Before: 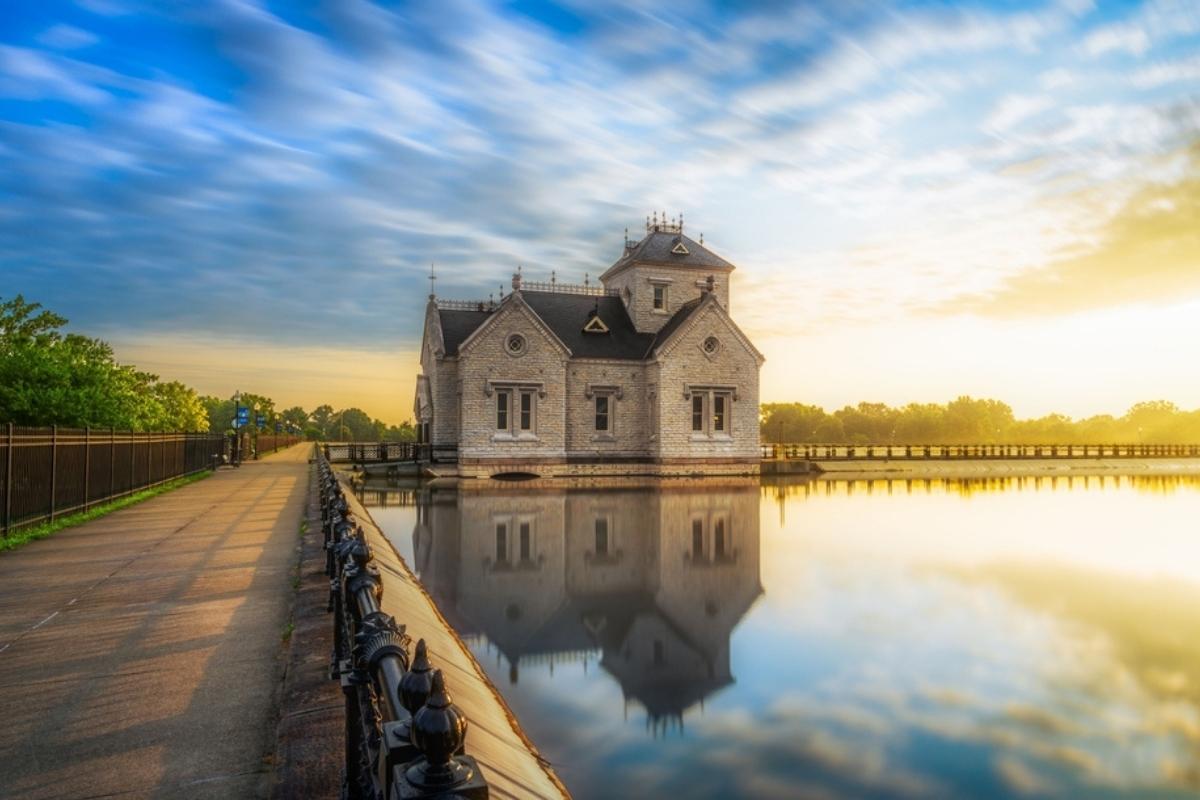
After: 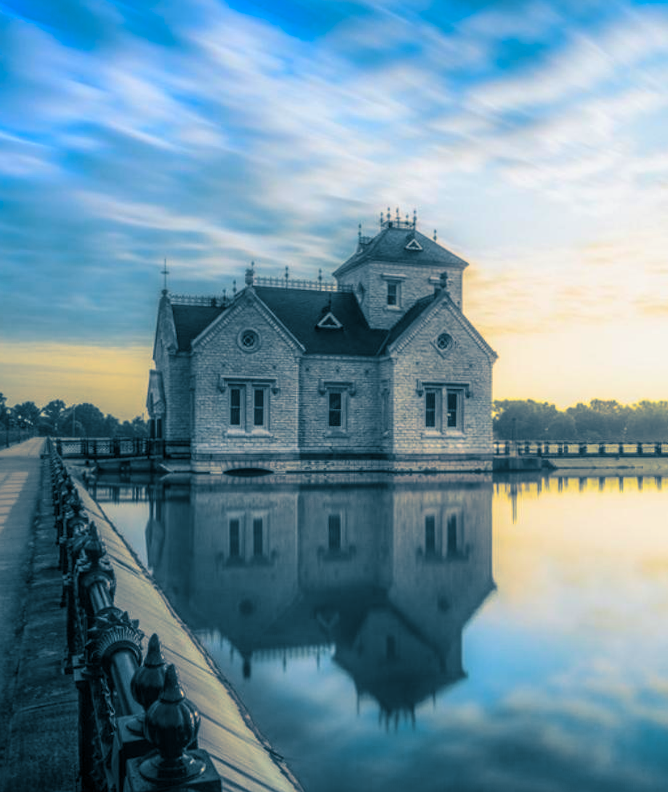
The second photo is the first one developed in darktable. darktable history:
crop and rotate: left 22.516%, right 21.234%
exposure: exposure -0.048 EV, compensate highlight preservation false
split-toning: shadows › hue 212.4°, balance -70
rotate and perspective: rotation 0.174°, lens shift (vertical) 0.013, lens shift (horizontal) 0.019, shear 0.001, automatic cropping original format, crop left 0.007, crop right 0.991, crop top 0.016, crop bottom 0.997
color balance rgb: perceptual saturation grading › global saturation 20%, perceptual saturation grading › highlights -25%, perceptual saturation grading › shadows 25%, global vibrance 50%
local contrast: detail 110%
